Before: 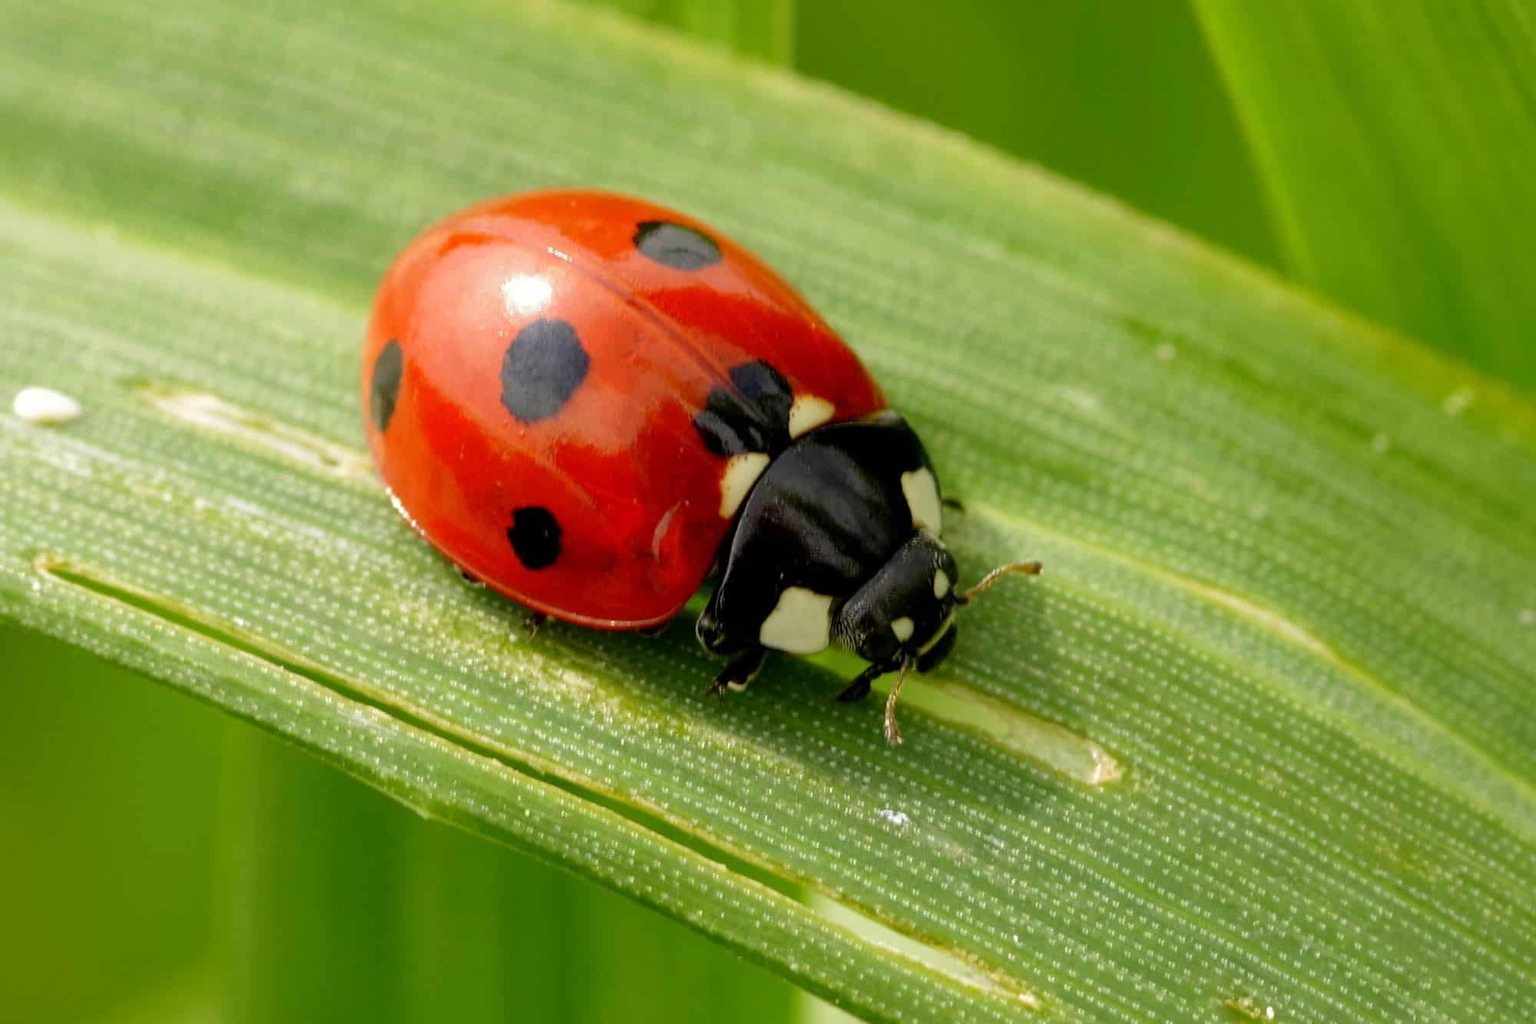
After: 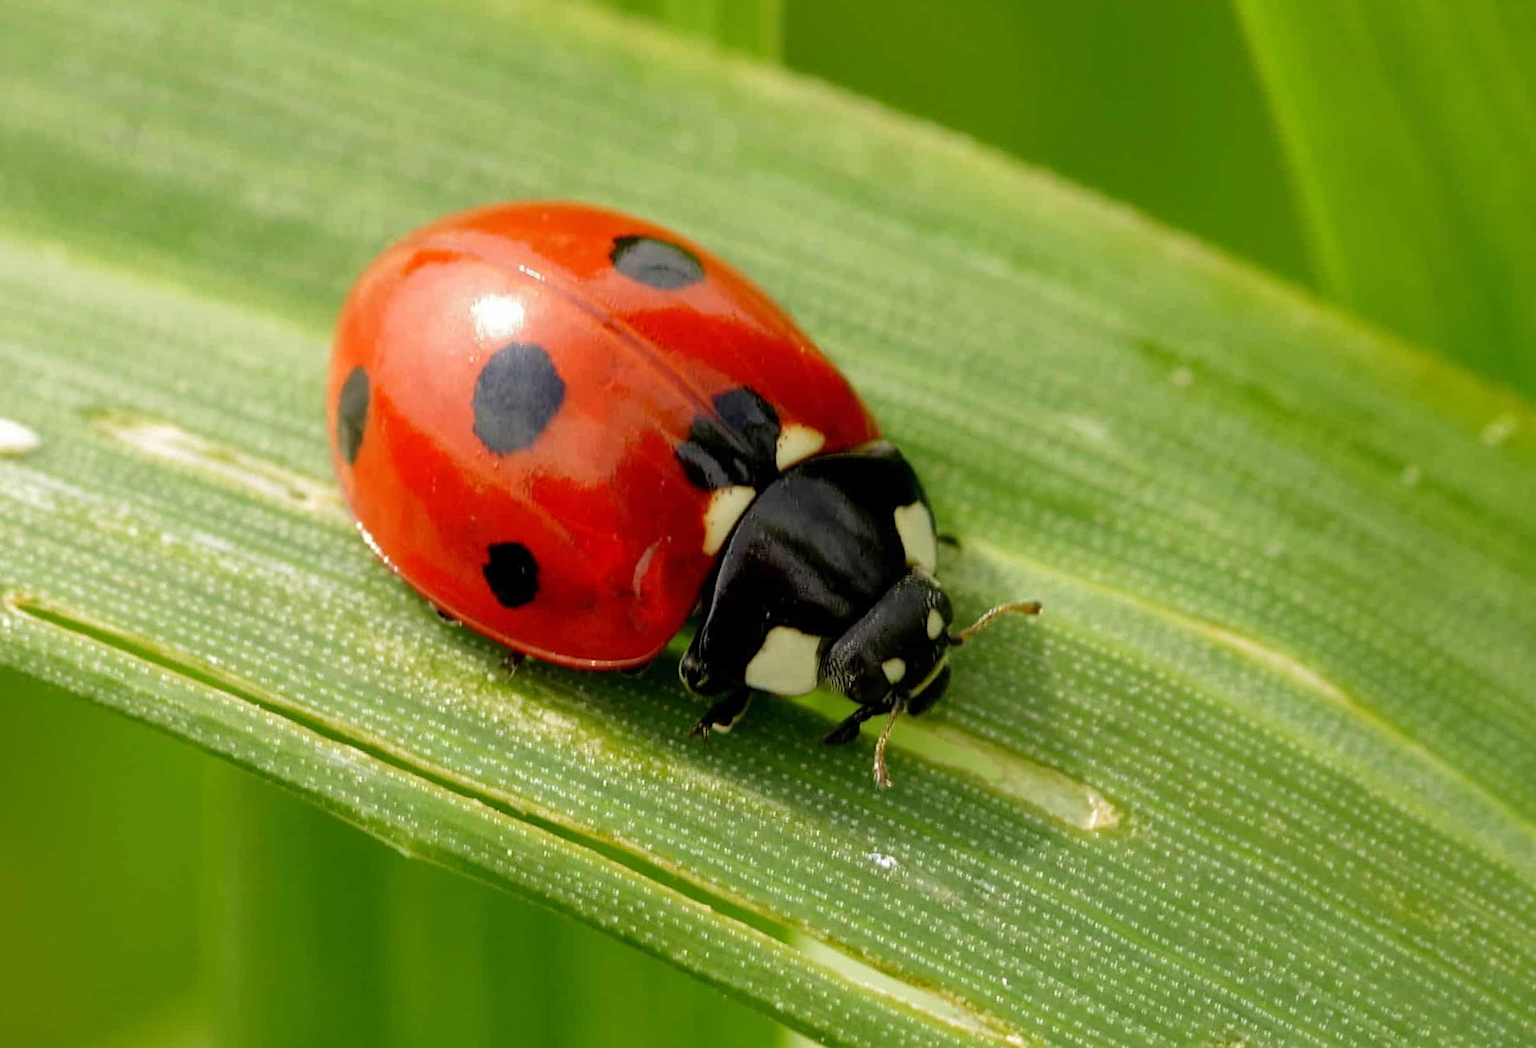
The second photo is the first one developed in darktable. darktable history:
rotate and perspective: rotation 0.074°, lens shift (vertical) 0.096, lens shift (horizontal) -0.041, crop left 0.043, crop right 0.952, crop top 0.024, crop bottom 0.979
sharpen: amount 0.2
